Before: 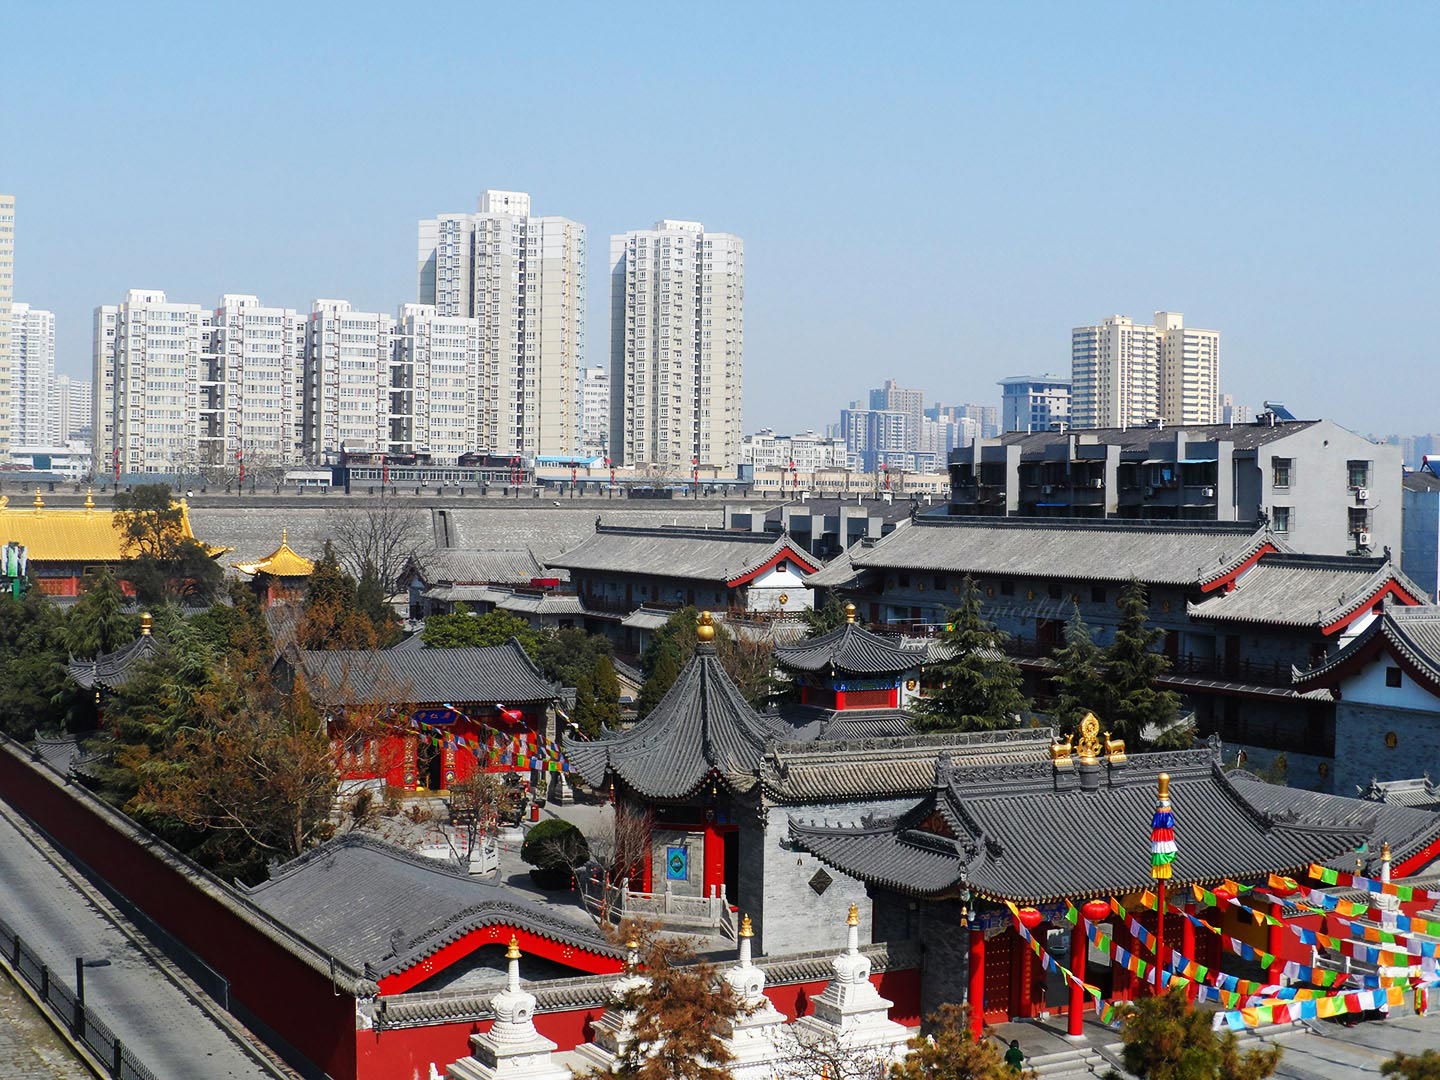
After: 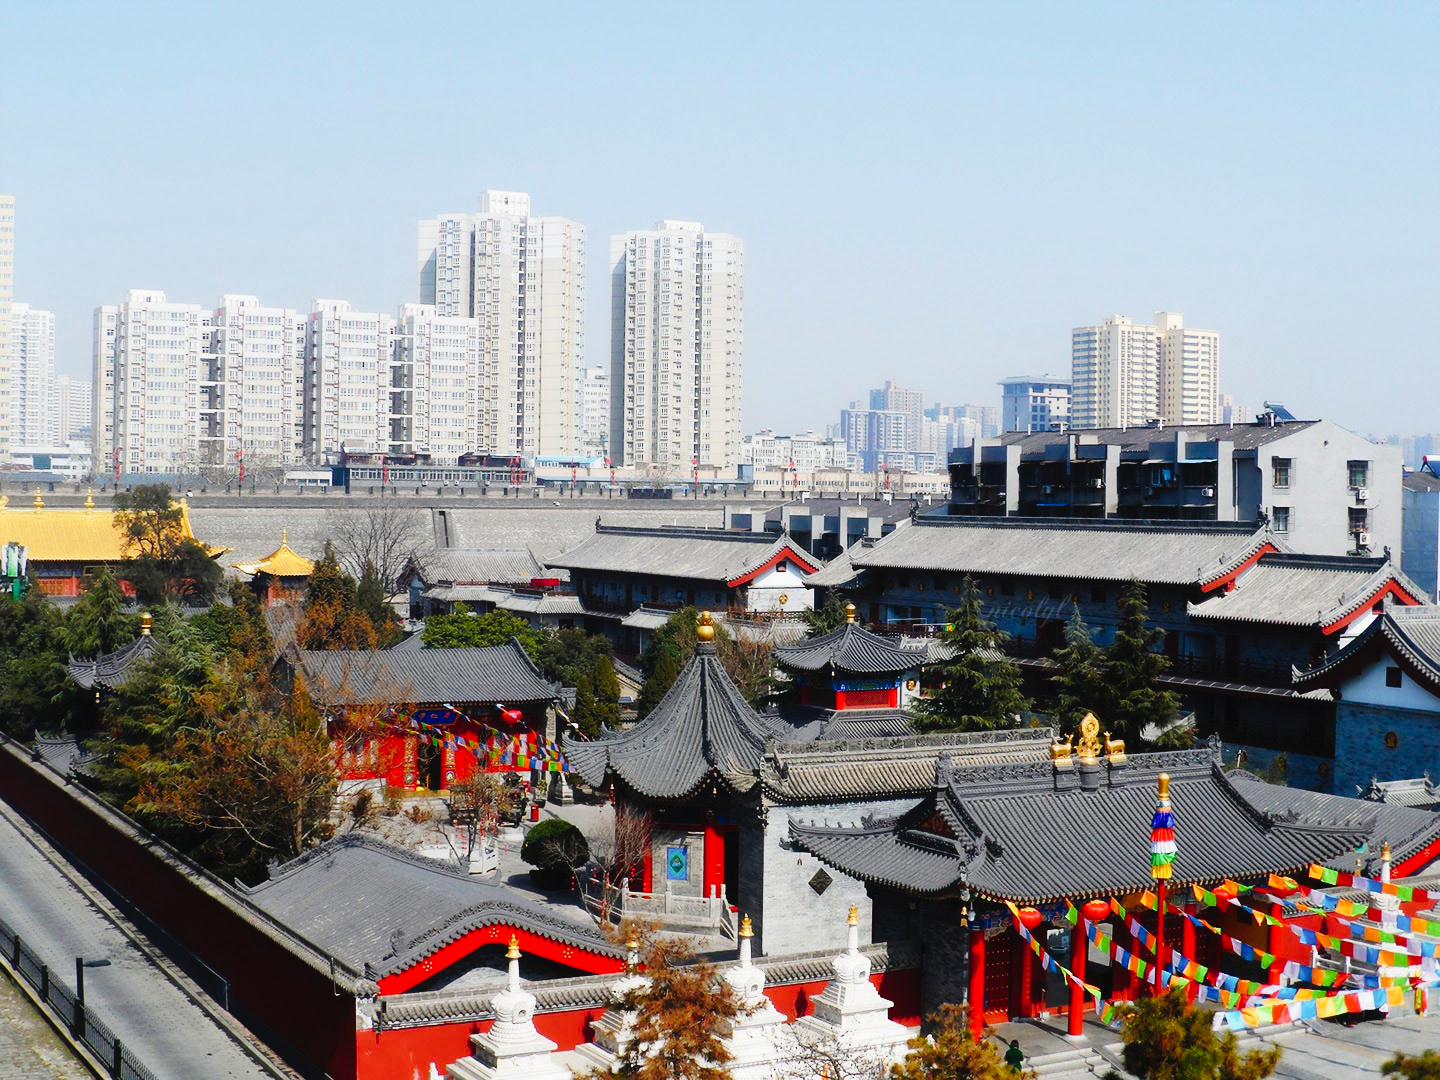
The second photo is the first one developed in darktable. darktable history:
contrast equalizer: octaves 7, y [[0.502, 0.505, 0.512, 0.529, 0.564, 0.588], [0.5 ×6], [0.502, 0.505, 0.512, 0.529, 0.564, 0.588], [0, 0.001, 0.001, 0.004, 0.008, 0.011], [0, 0.001, 0.001, 0.004, 0.008, 0.011]], mix -1
tone curve: curves: ch0 [(0, 0) (0.003, 0.012) (0.011, 0.015) (0.025, 0.023) (0.044, 0.036) (0.069, 0.047) (0.1, 0.062) (0.136, 0.1) (0.177, 0.15) (0.224, 0.219) (0.277, 0.3) (0.335, 0.401) (0.399, 0.49) (0.468, 0.569) (0.543, 0.641) (0.623, 0.73) (0.709, 0.806) (0.801, 0.88) (0.898, 0.939) (1, 1)], preserve colors none
